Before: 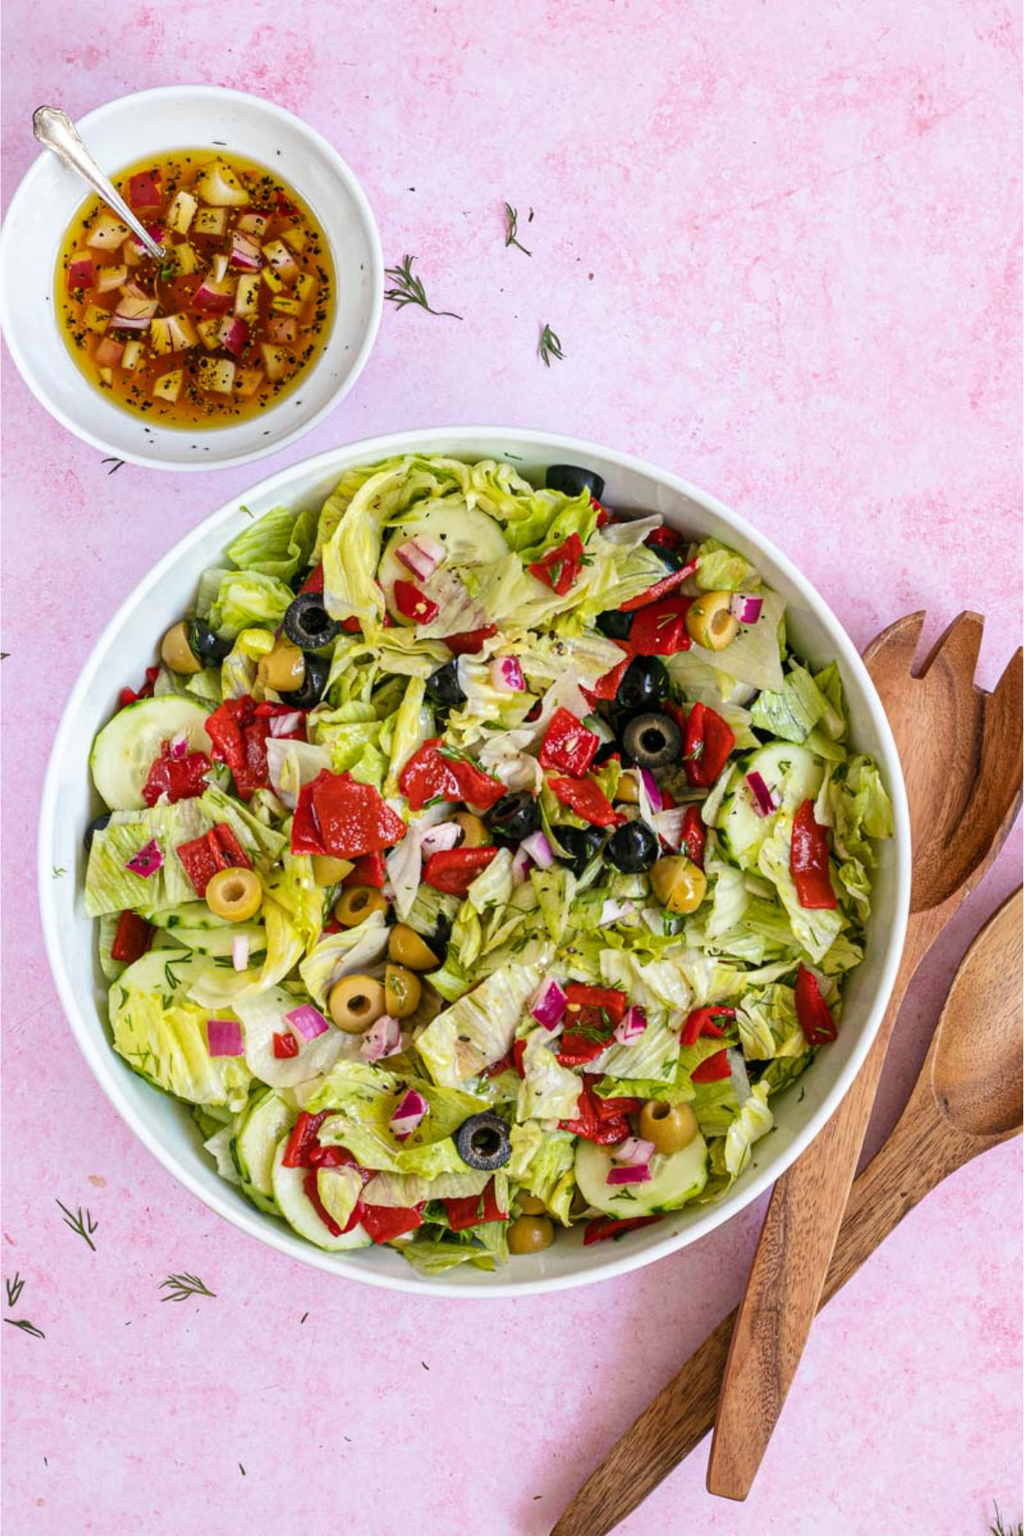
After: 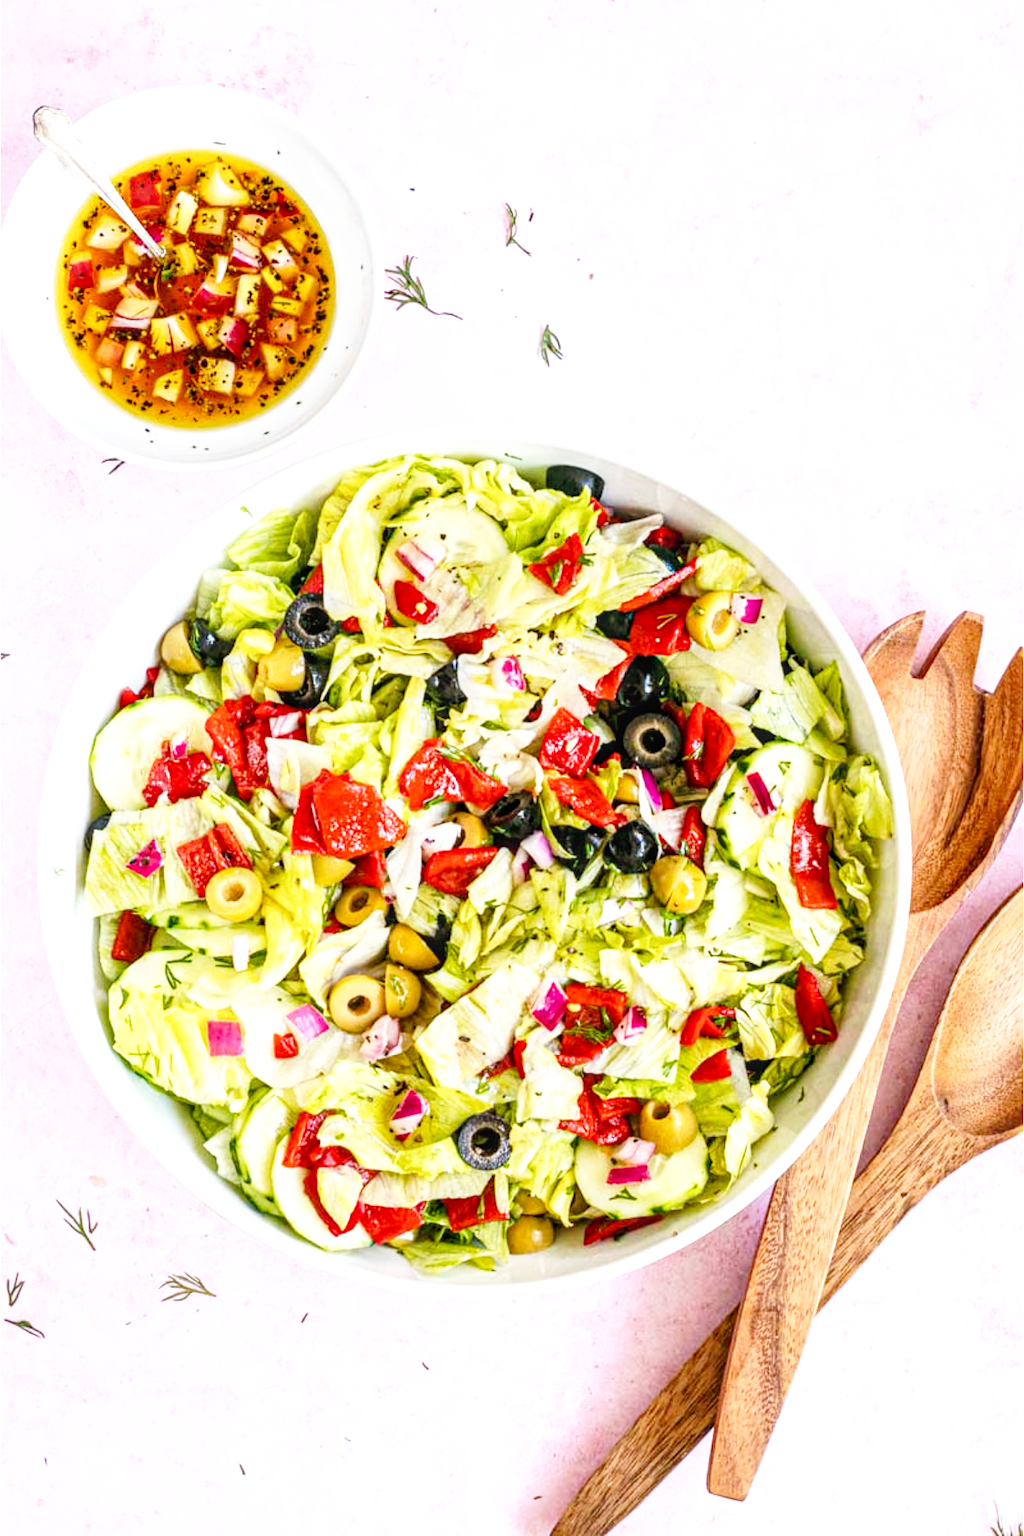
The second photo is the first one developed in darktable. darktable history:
exposure: black level correction 0.001, exposure 0.5 EV, compensate exposure bias true, compensate highlight preservation false
local contrast: on, module defaults
base curve: curves: ch0 [(0, 0) (0.005, 0.002) (0.15, 0.3) (0.4, 0.7) (0.75, 0.95) (1, 1)], preserve colors none
